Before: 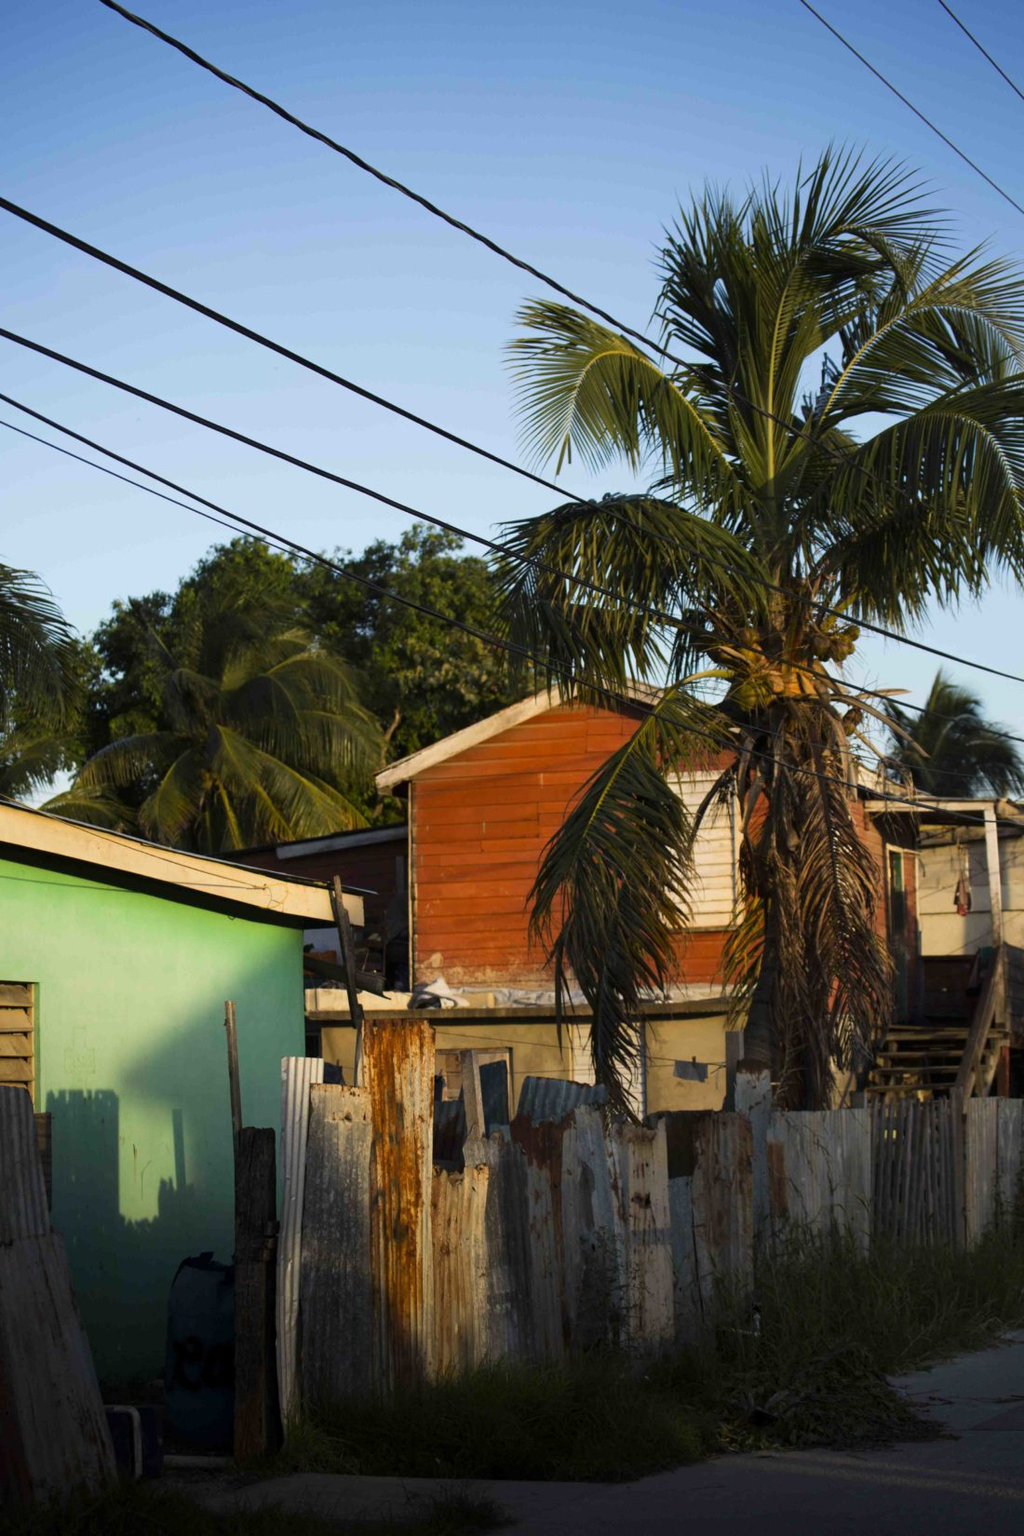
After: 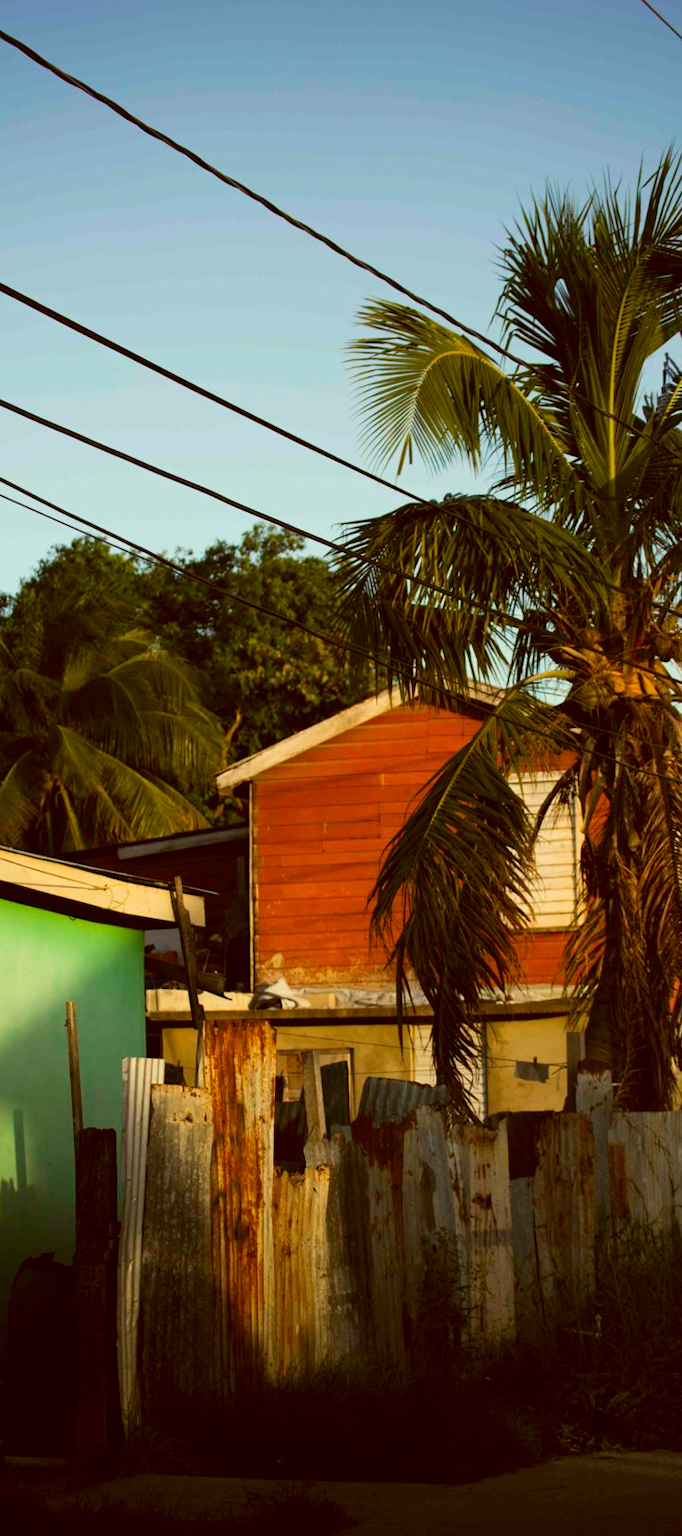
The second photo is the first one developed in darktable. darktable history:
color correction: highlights a* -5.16, highlights b* 9.8, shadows a* 9.69, shadows b* 24.37
contrast brightness saturation: contrast 0.048
crop and rotate: left 15.598%, right 17.686%
